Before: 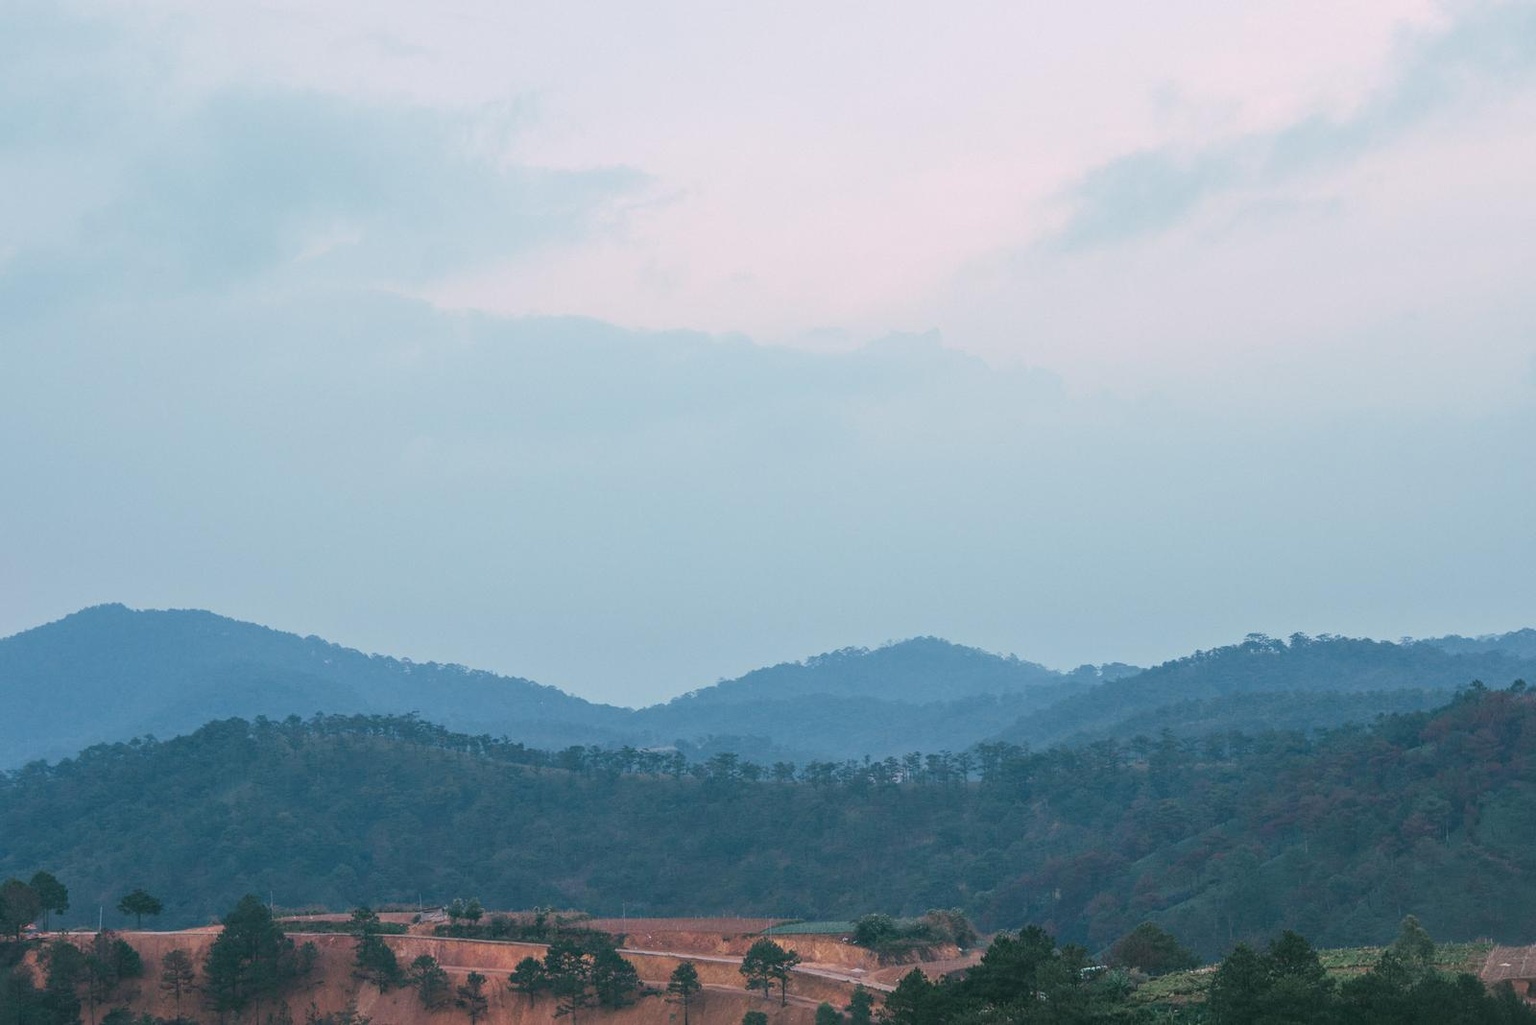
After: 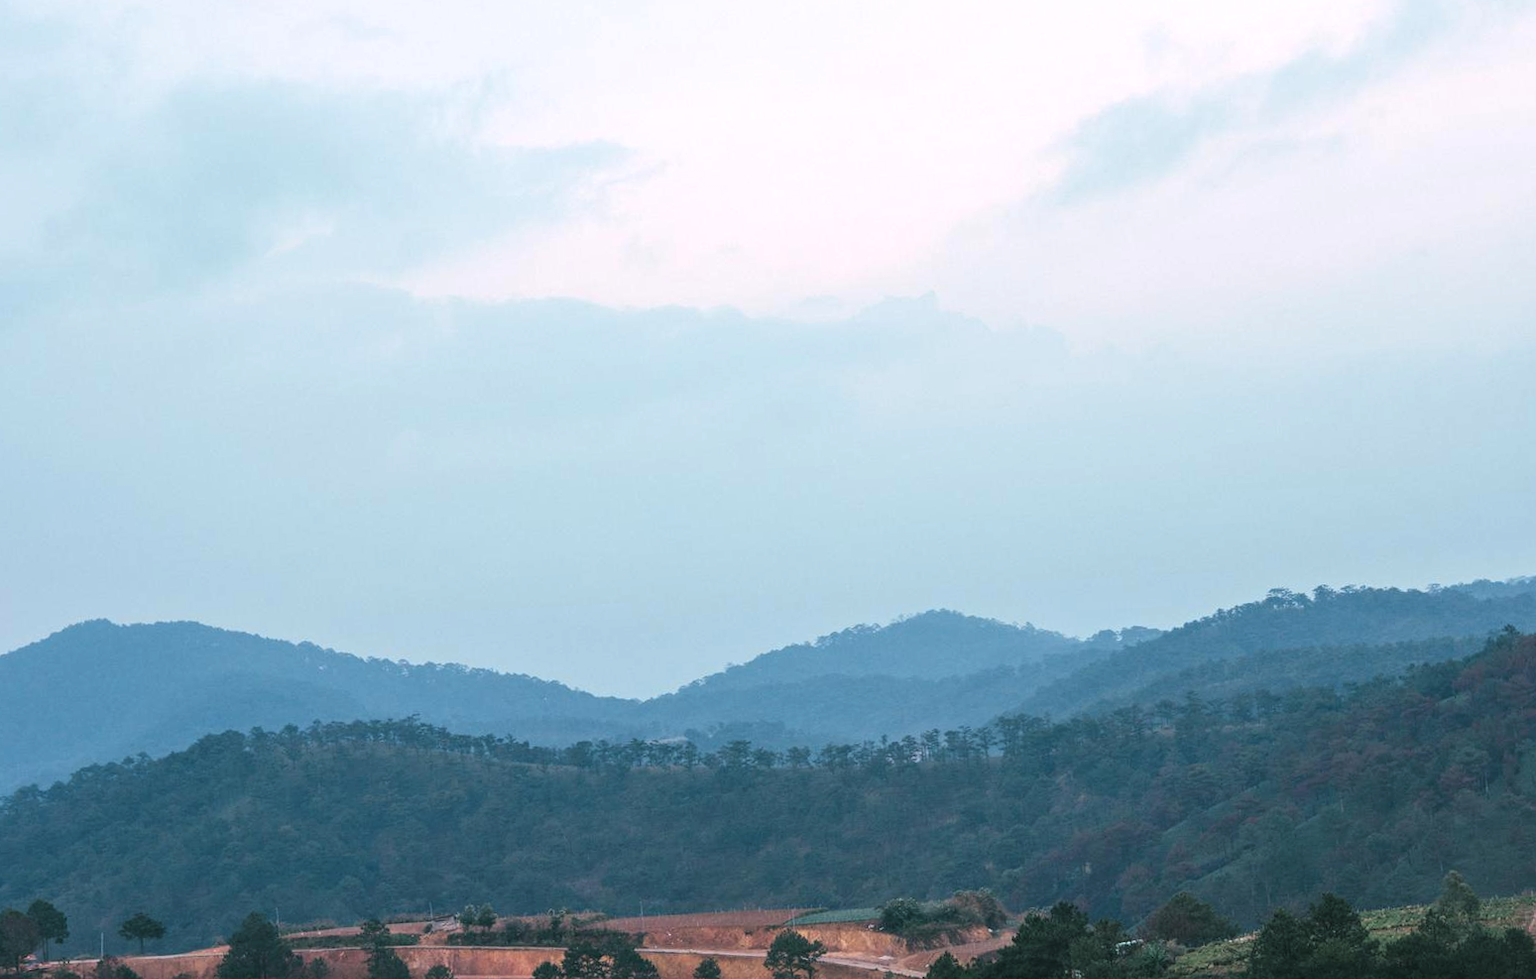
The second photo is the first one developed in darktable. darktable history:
rotate and perspective: rotation -3°, crop left 0.031, crop right 0.968, crop top 0.07, crop bottom 0.93
levels: levels [0.055, 0.477, 0.9]
